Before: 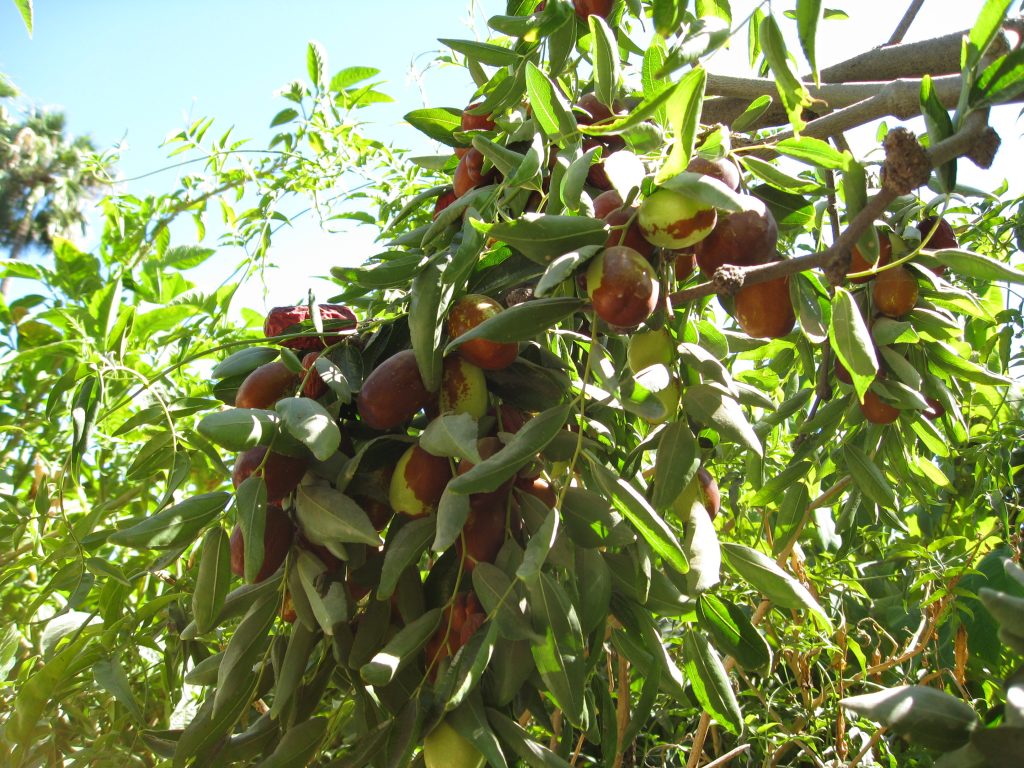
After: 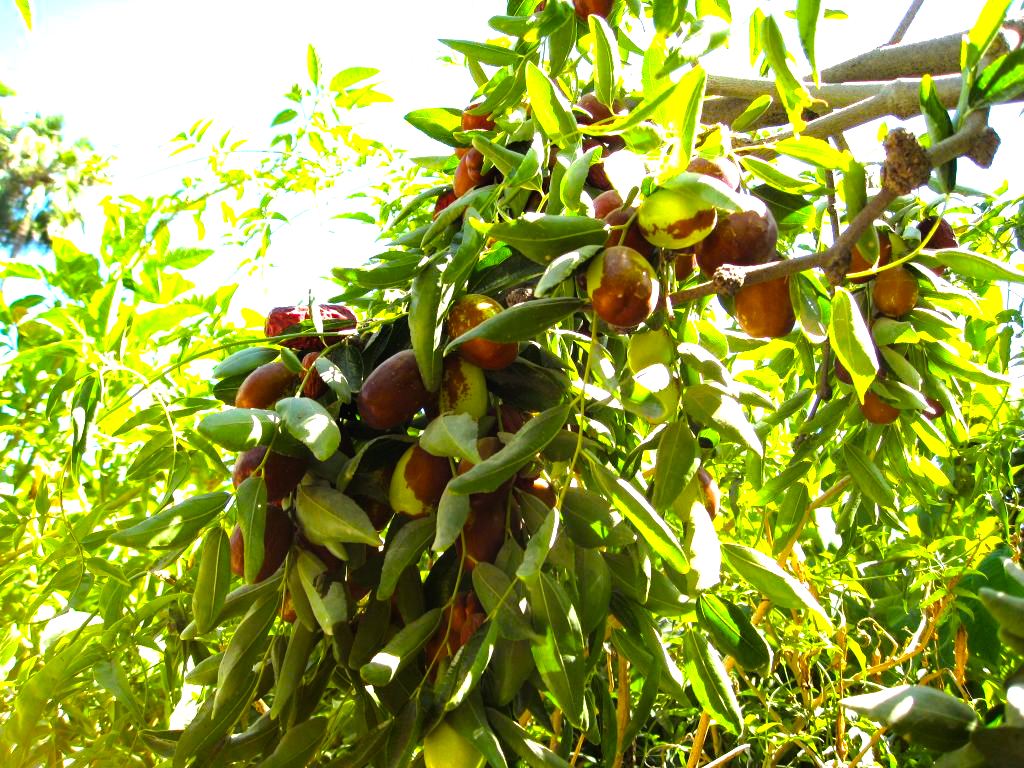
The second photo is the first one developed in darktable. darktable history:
tone equalizer: -8 EV -1.1 EV, -7 EV -1.01 EV, -6 EV -0.893 EV, -5 EV -0.566 EV, -3 EV 0.561 EV, -2 EV 0.862 EV, -1 EV 0.986 EV, +0 EV 1.06 EV
color balance rgb: perceptual saturation grading › global saturation 29.772%, global vibrance 30.533%, contrast 9.635%
